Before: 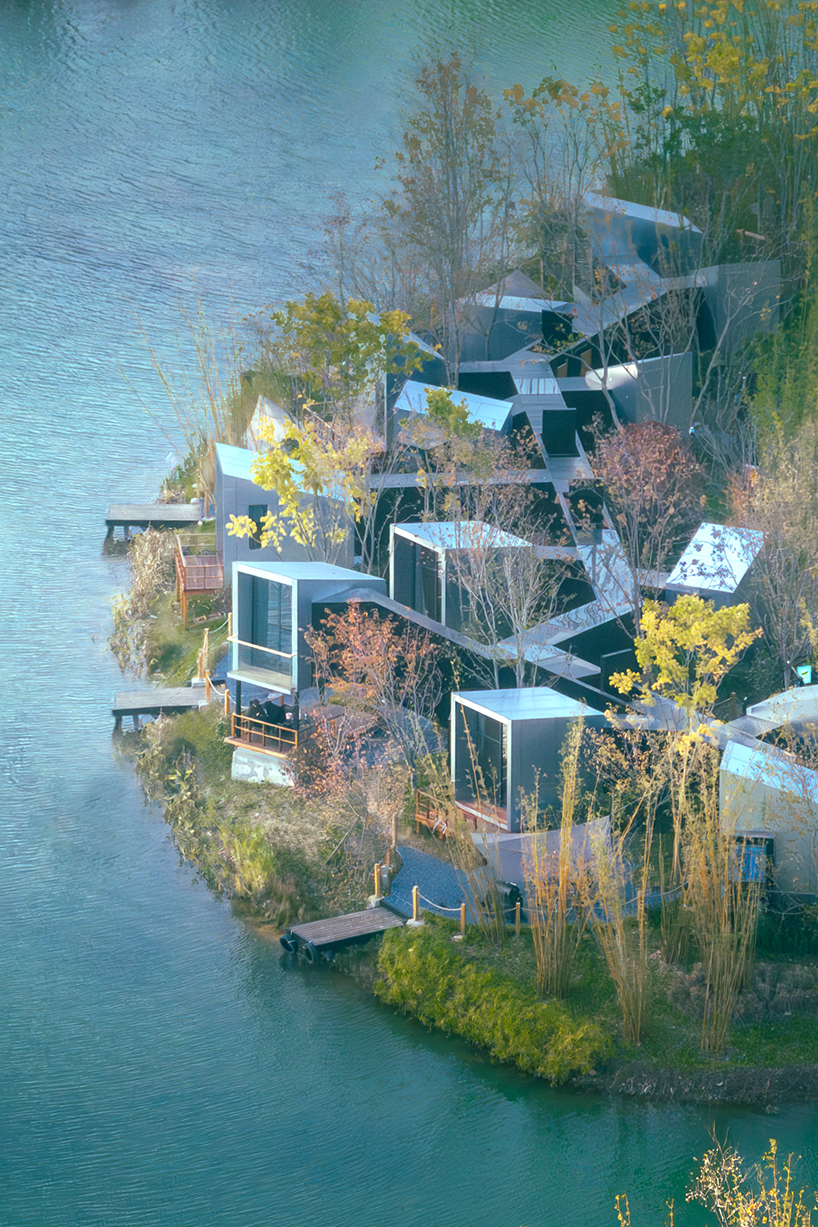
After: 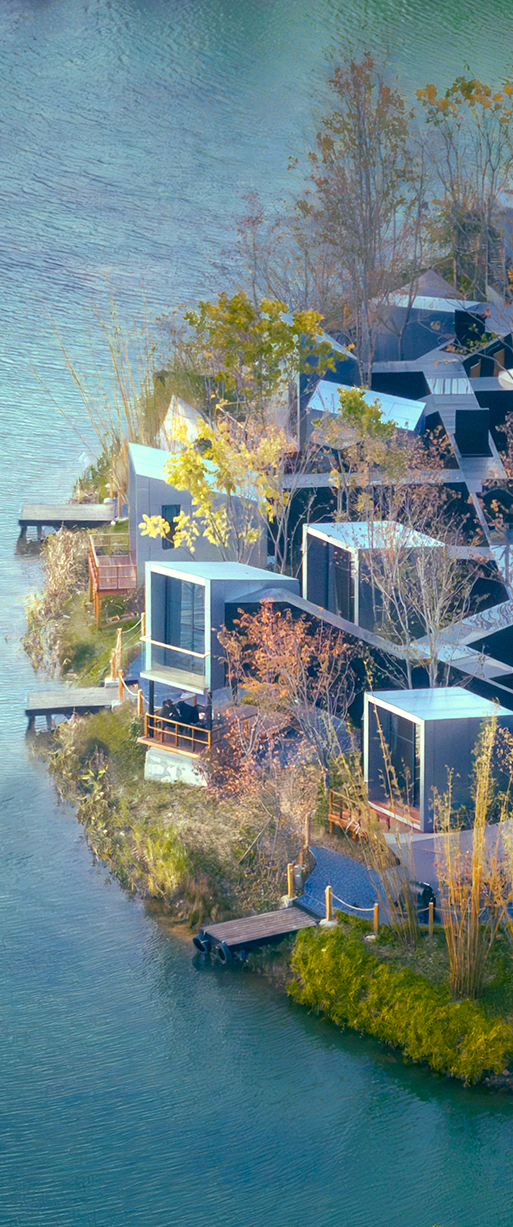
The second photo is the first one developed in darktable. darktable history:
crop: left 10.644%, right 26.528%
color balance rgb: shadows lift › luminance -21.66%, shadows lift › chroma 8.98%, shadows lift › hue 283.37°, power › chroma 1.05%, power › hue 25.59°, highlights gain › luminance 6.08%, highlights gain › chroma 2.55%, highlights gain › hue 90°, global offset › luminance -0.87%, perceptual saturation grading › global saturation 25%, perceptual saturation grading › highlights -28.39%, perceptual saturation grading › shadows 33.98%
